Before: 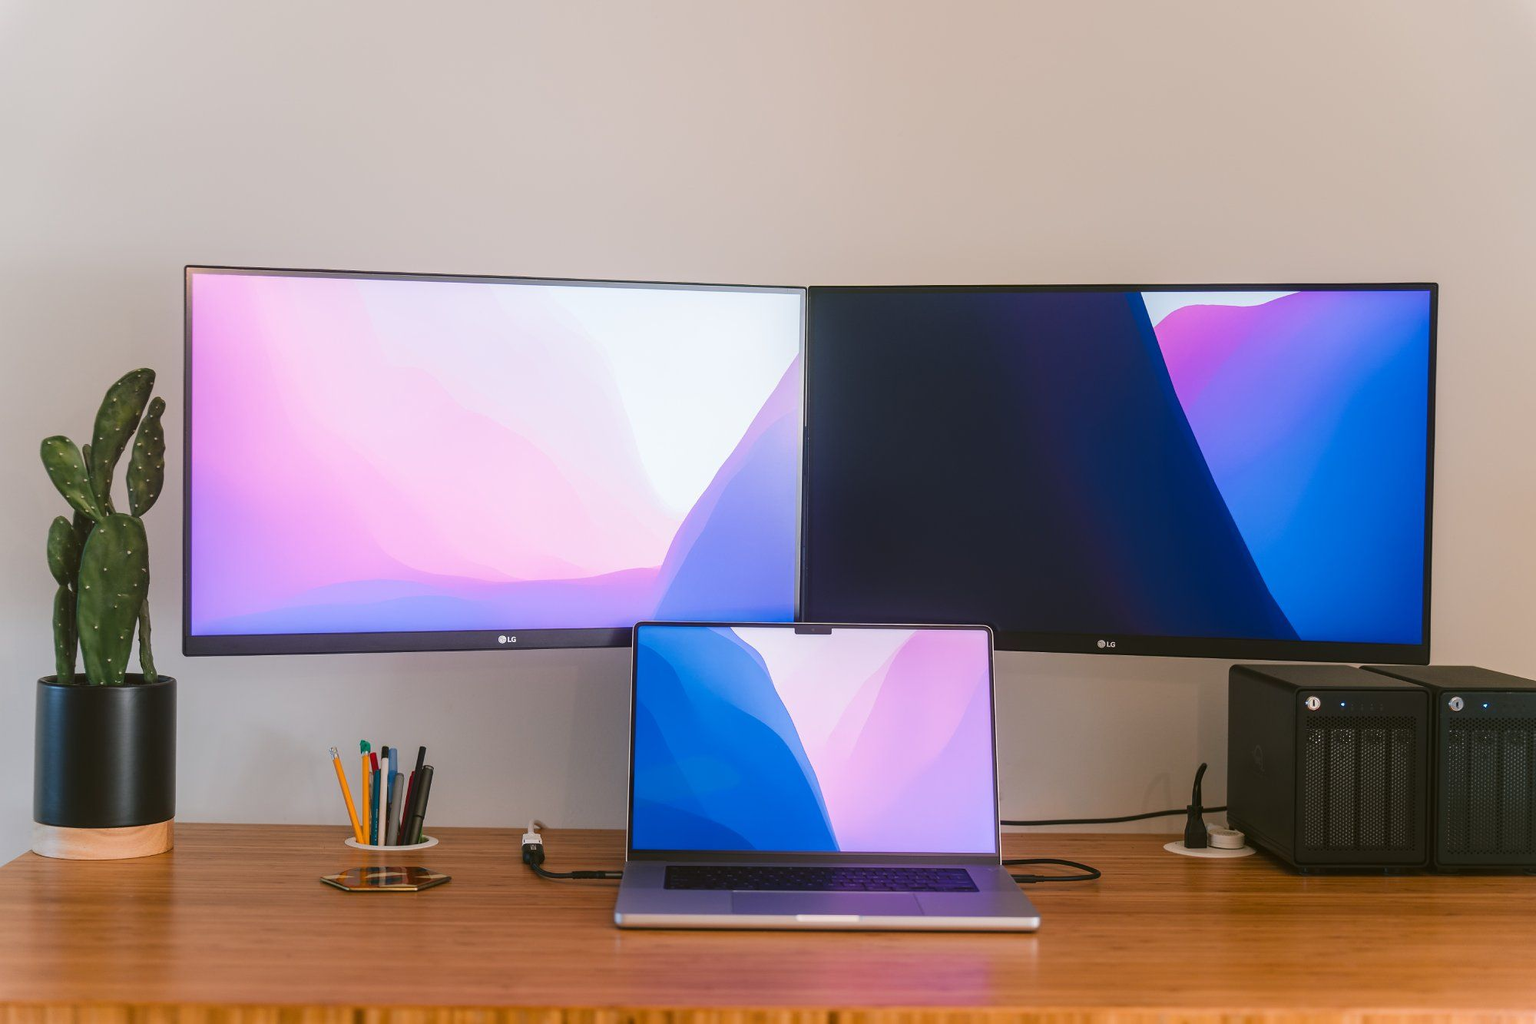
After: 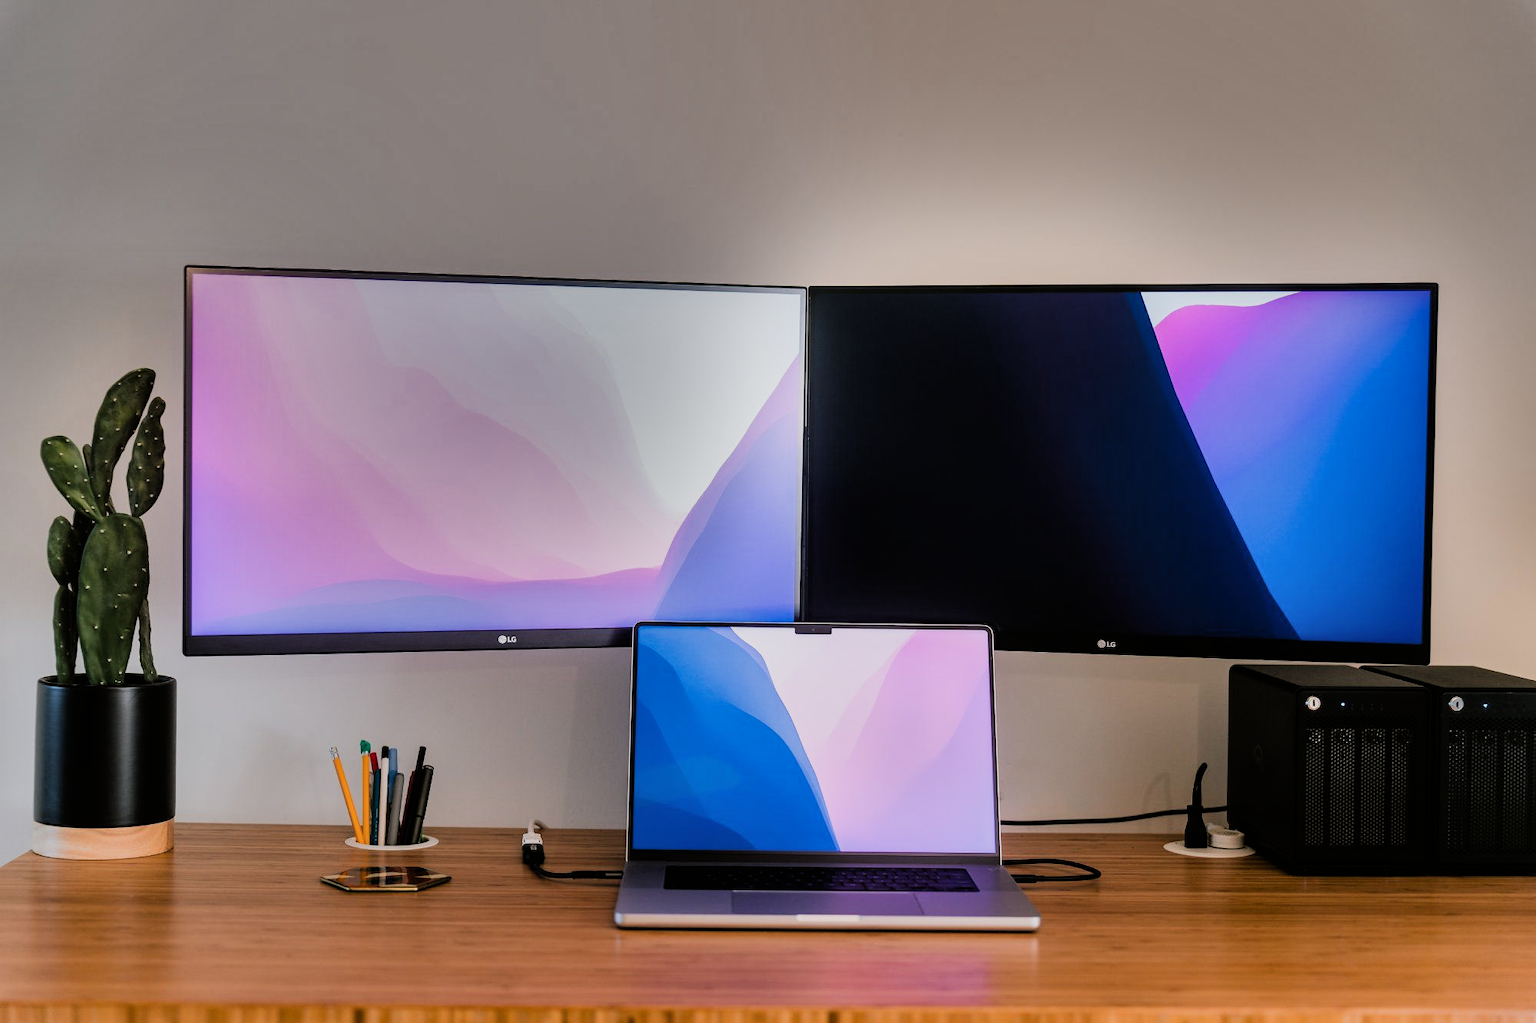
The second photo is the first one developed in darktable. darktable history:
shadows and highlights: shadows 20.91, highlights -82.73, soften with gaussian
tone equalizer: on, module defaults
filmic rgb: black relative exposure -5 EV, hardness 2.88, contrast 1.4, highlights saturation mix -30%
